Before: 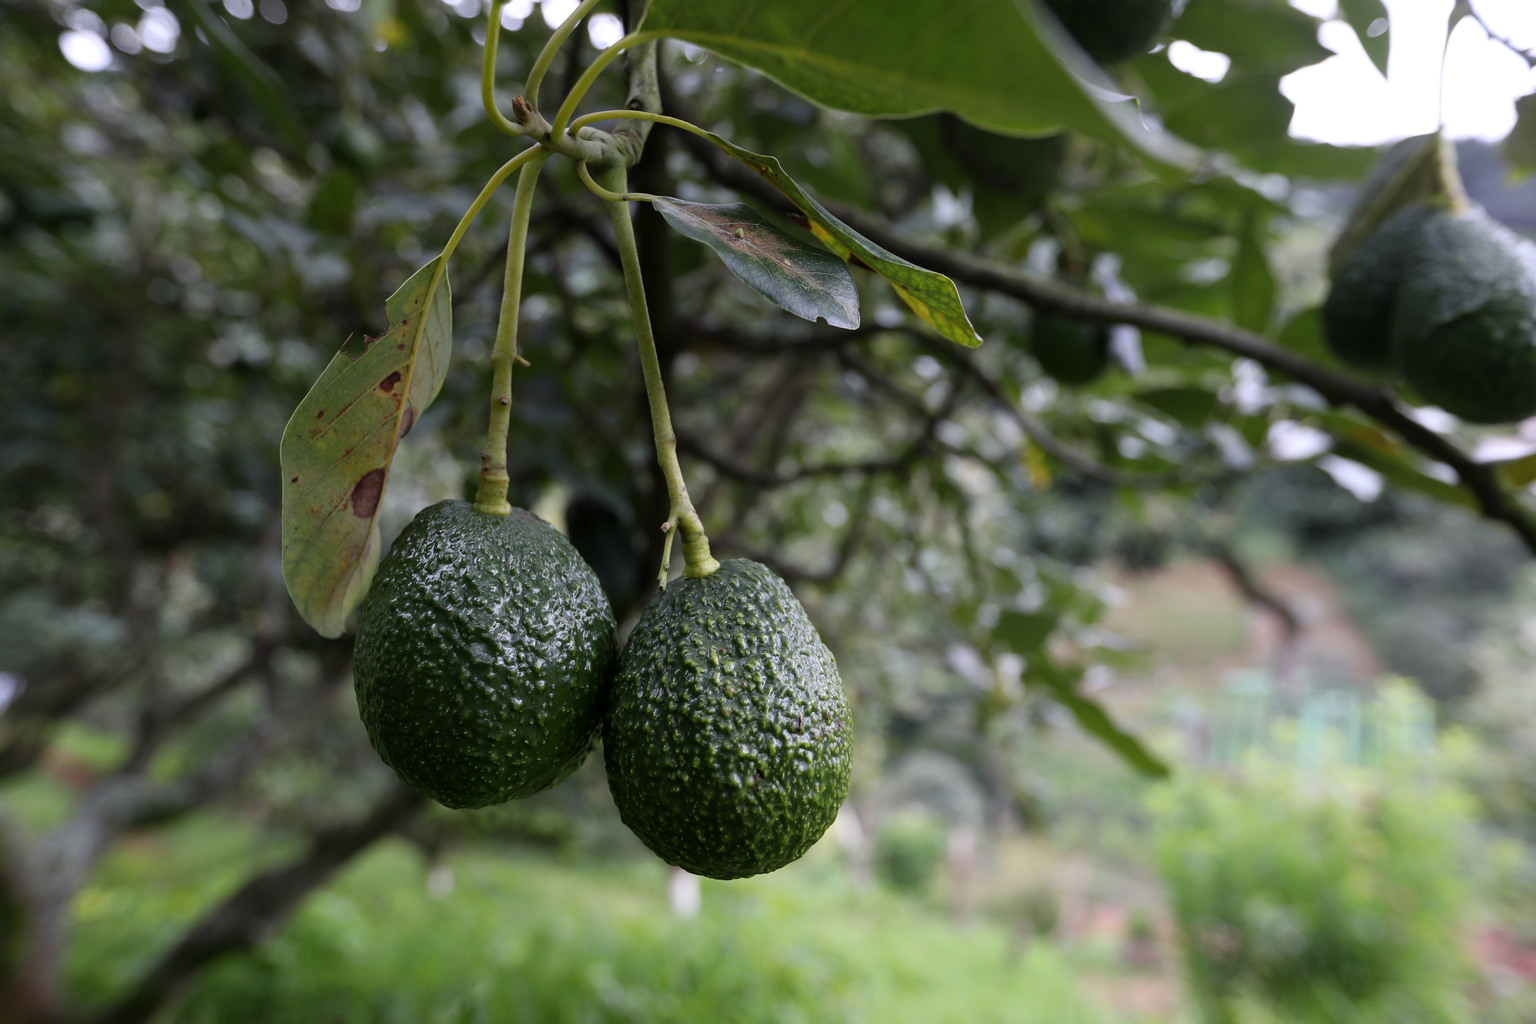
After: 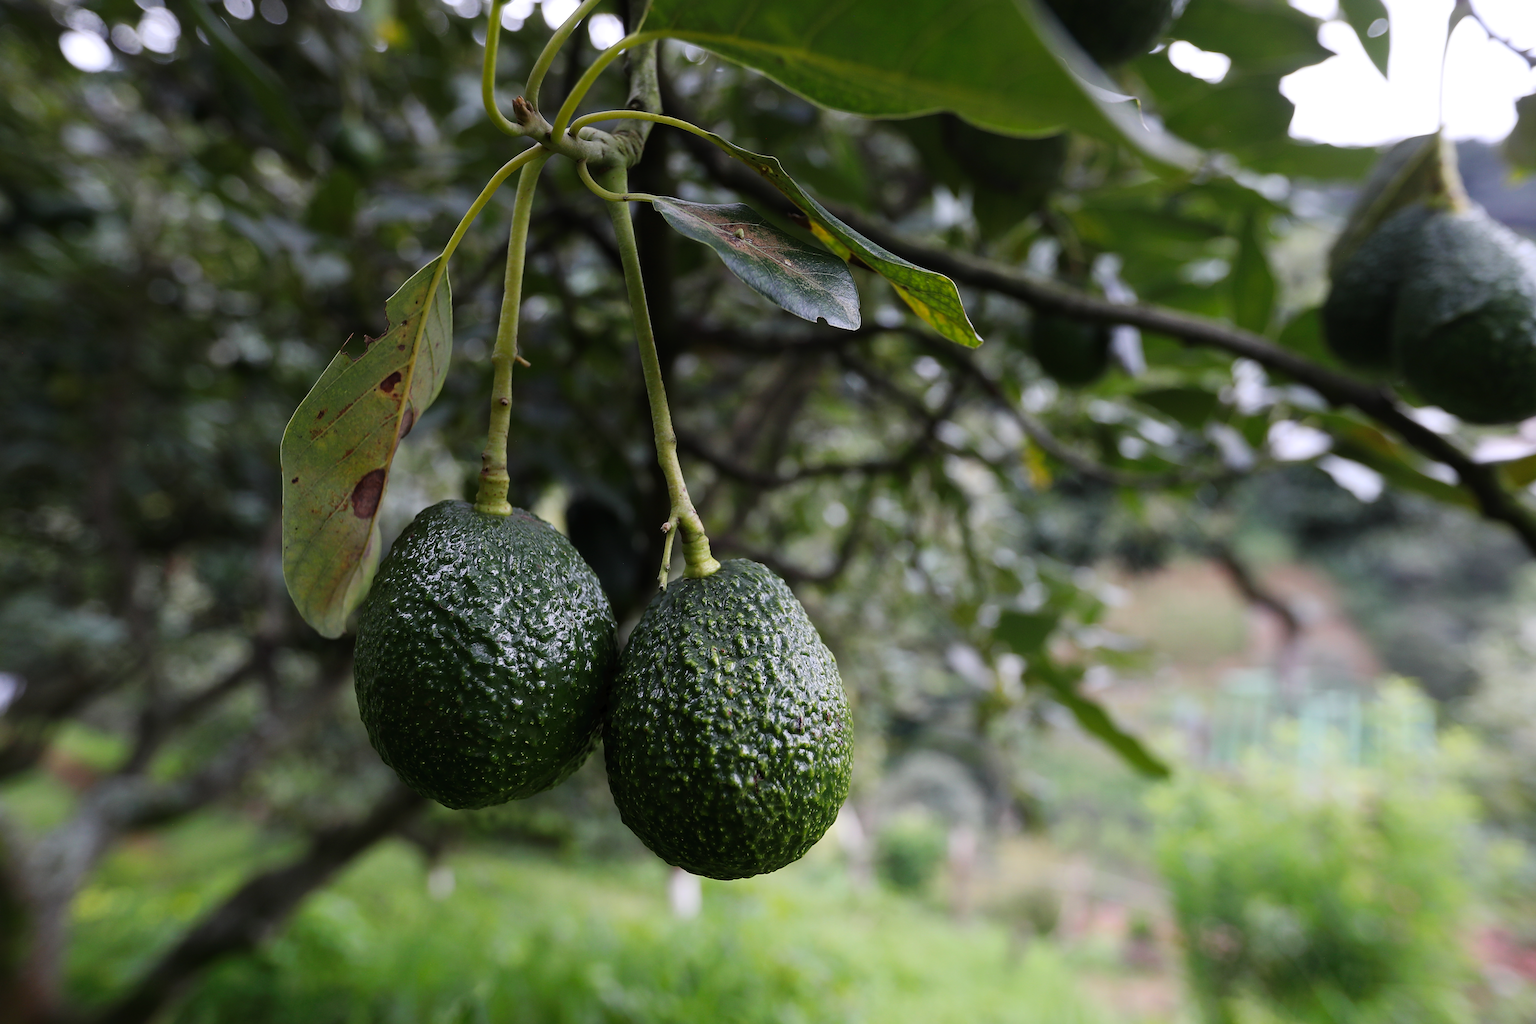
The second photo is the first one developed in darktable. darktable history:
sharpen: on, module defaults
tone curve: curves: ch0 [(0, 0) (0.003, 0.013) (0.011, 0.016) (0.025, 0.023) (0.044, 0.036) (0.069, 0.051) (0.1, 0.076) (0.136, 0.107) (0.177, 0.145) (0.224, 0.186) (0.277, 0.246) (0.335, 0.311) (0.399, 0.378) (0.468, 0.462) (0.543, 0.548) (0.623, 0.636) (0.709, 0.728) (0.801, 0.816) (0.898, 0.9) (1, 1)], preserve colors none
